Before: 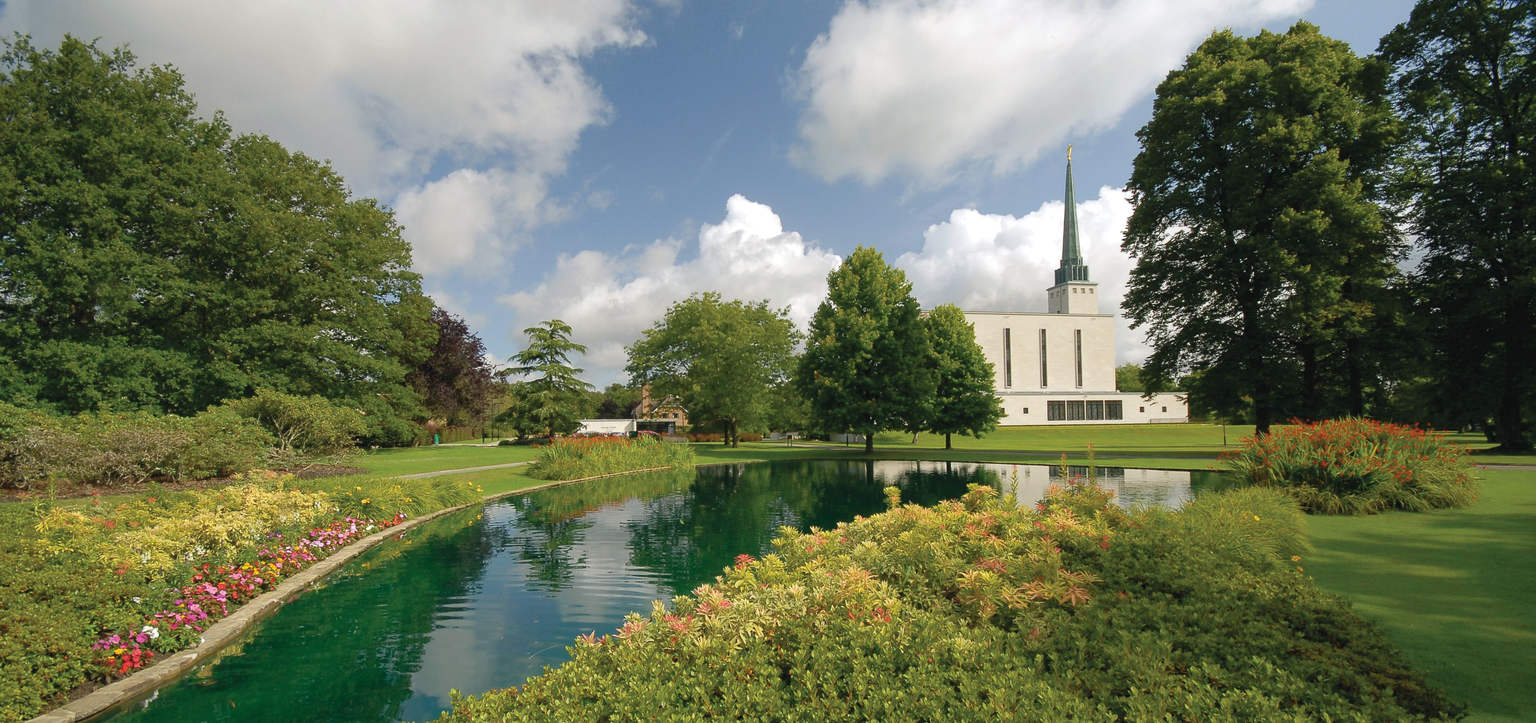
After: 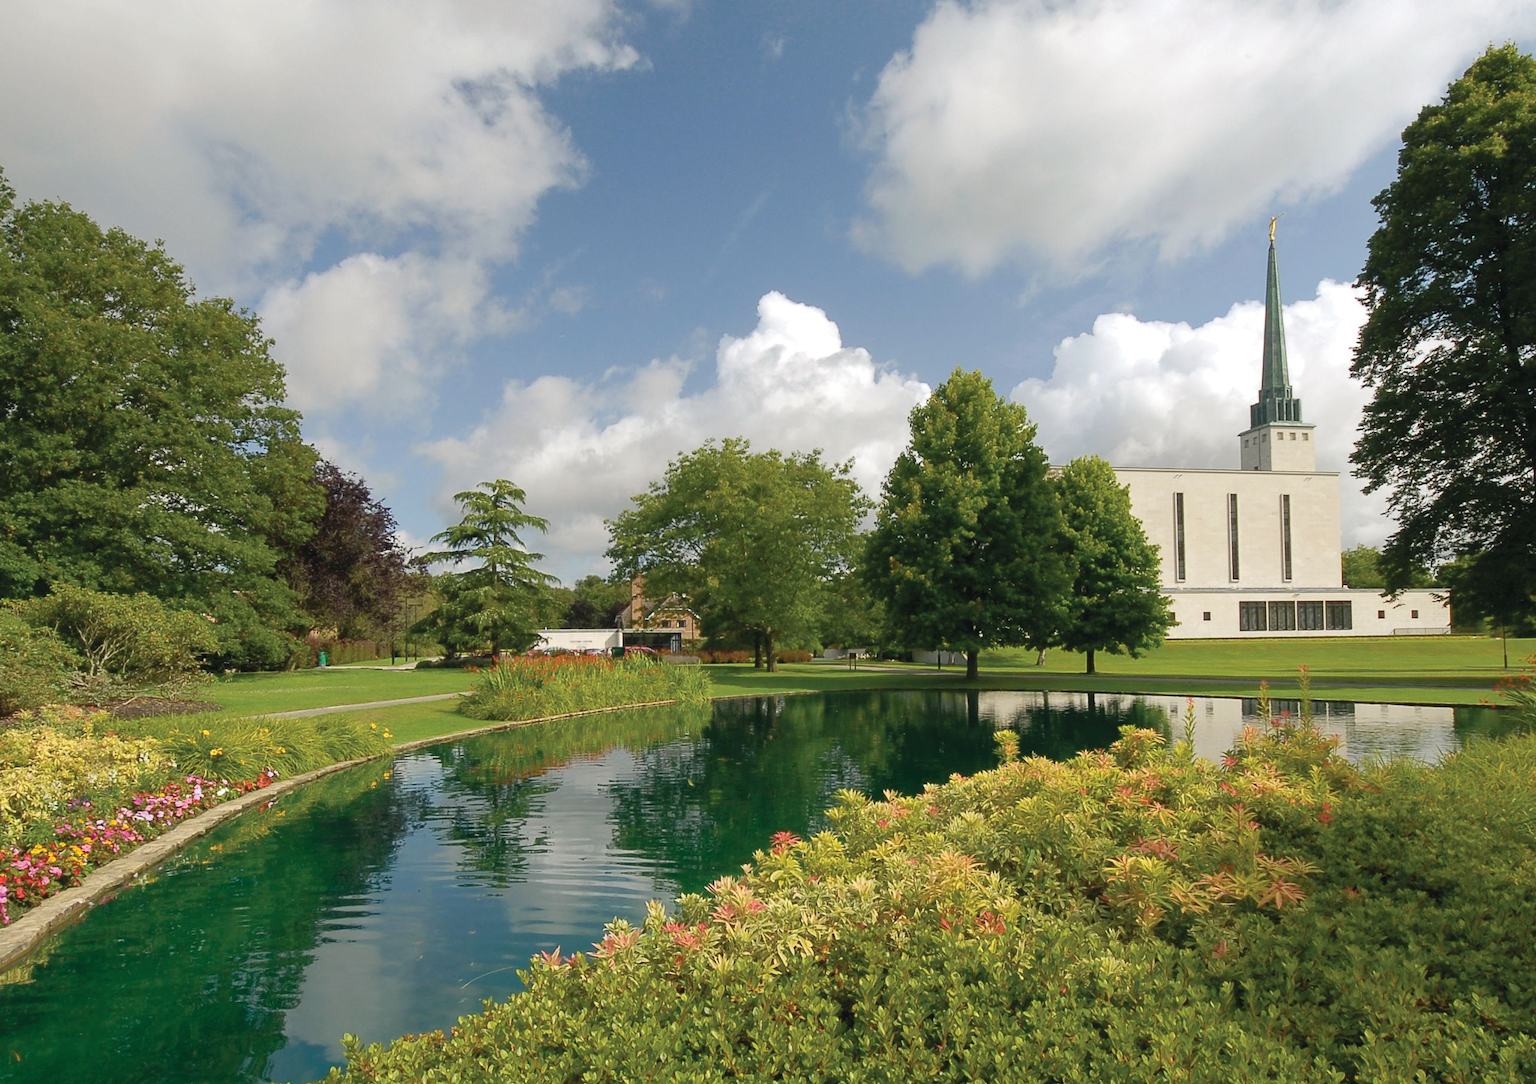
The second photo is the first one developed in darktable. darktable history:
crop and rotate: left 14.453%, right 18.881%
